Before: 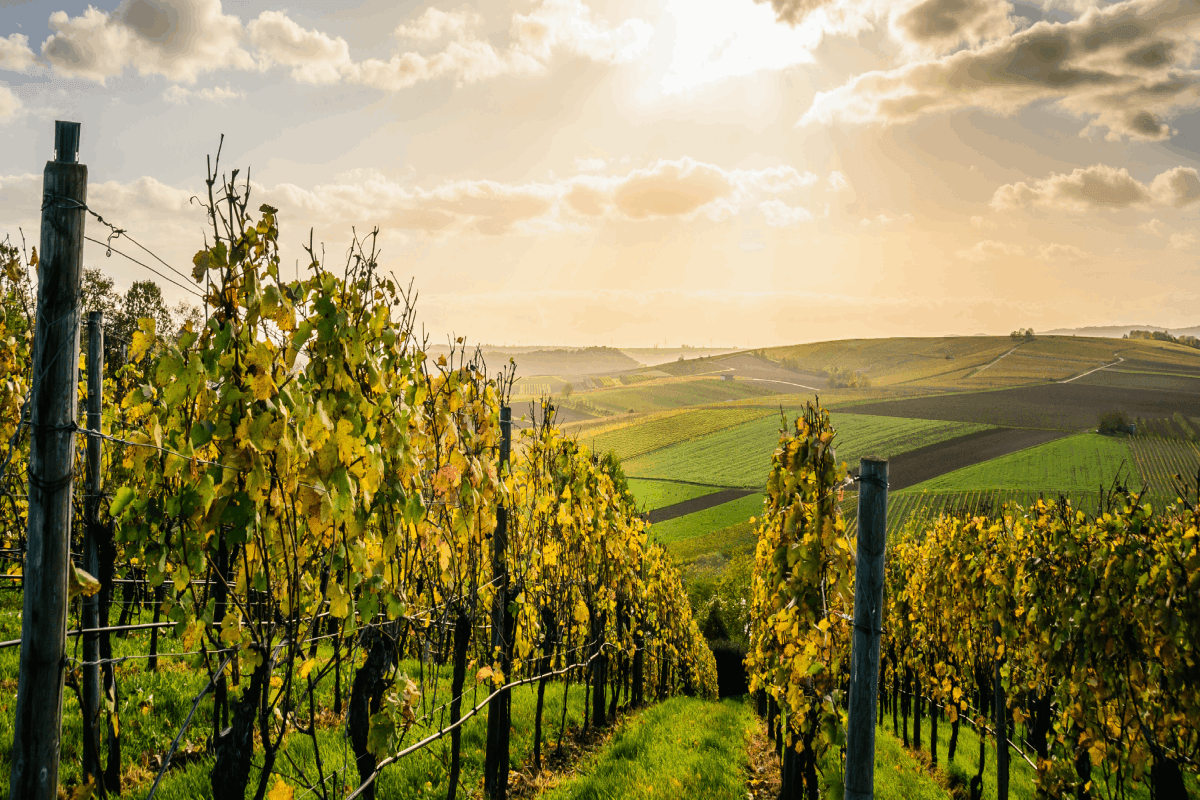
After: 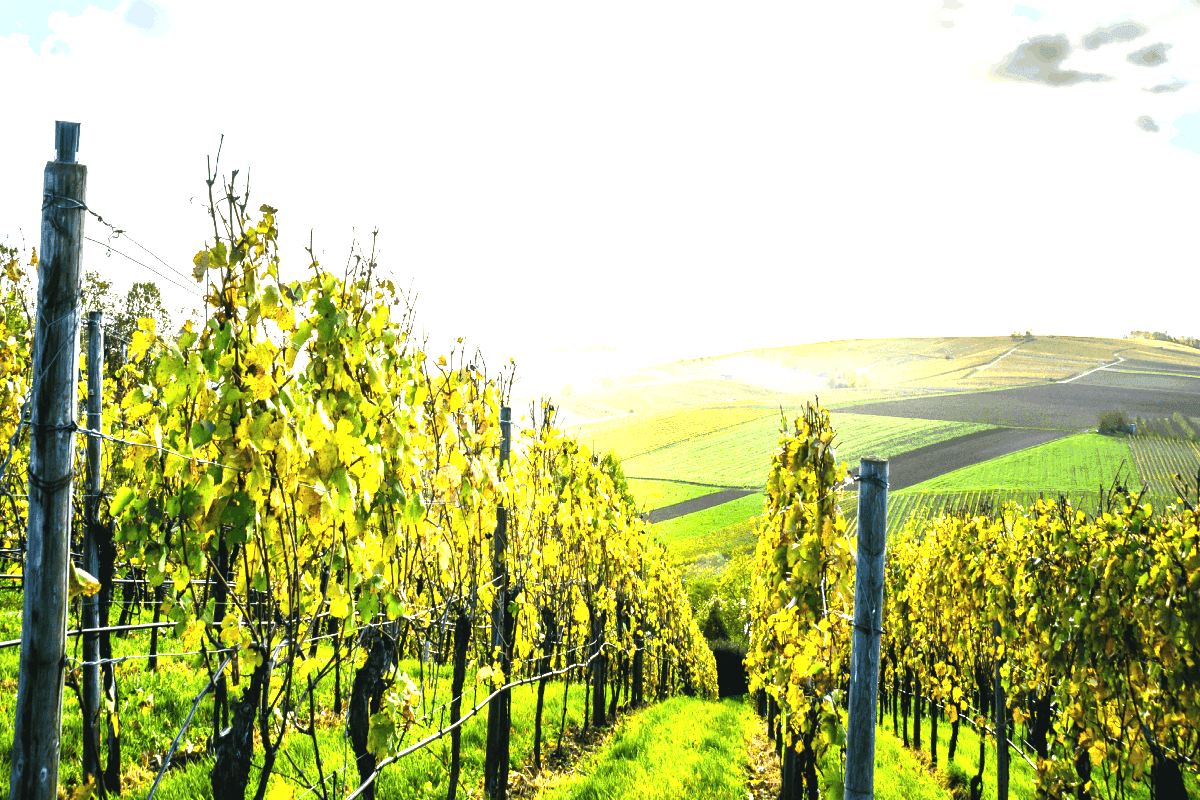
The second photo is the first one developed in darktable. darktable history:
exposure: exposure 2 EV, compensate highlight preservation false
white balance: red 0.871, blue 1.249
